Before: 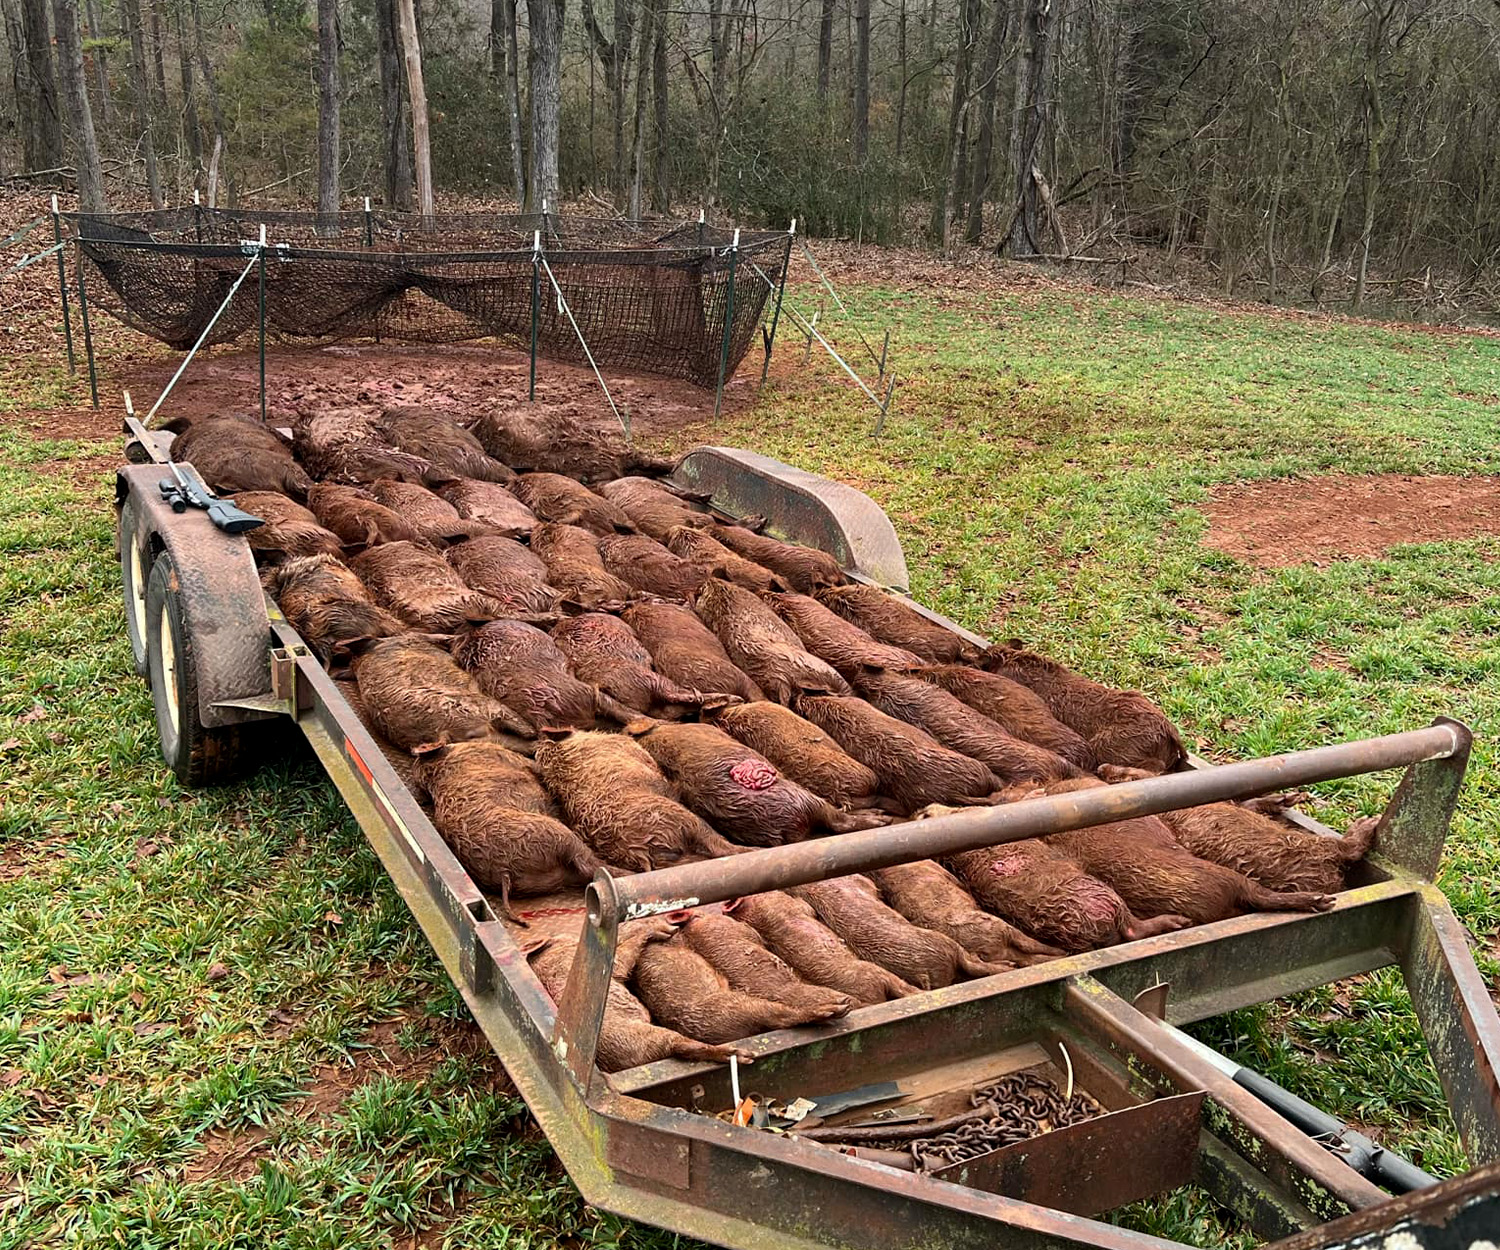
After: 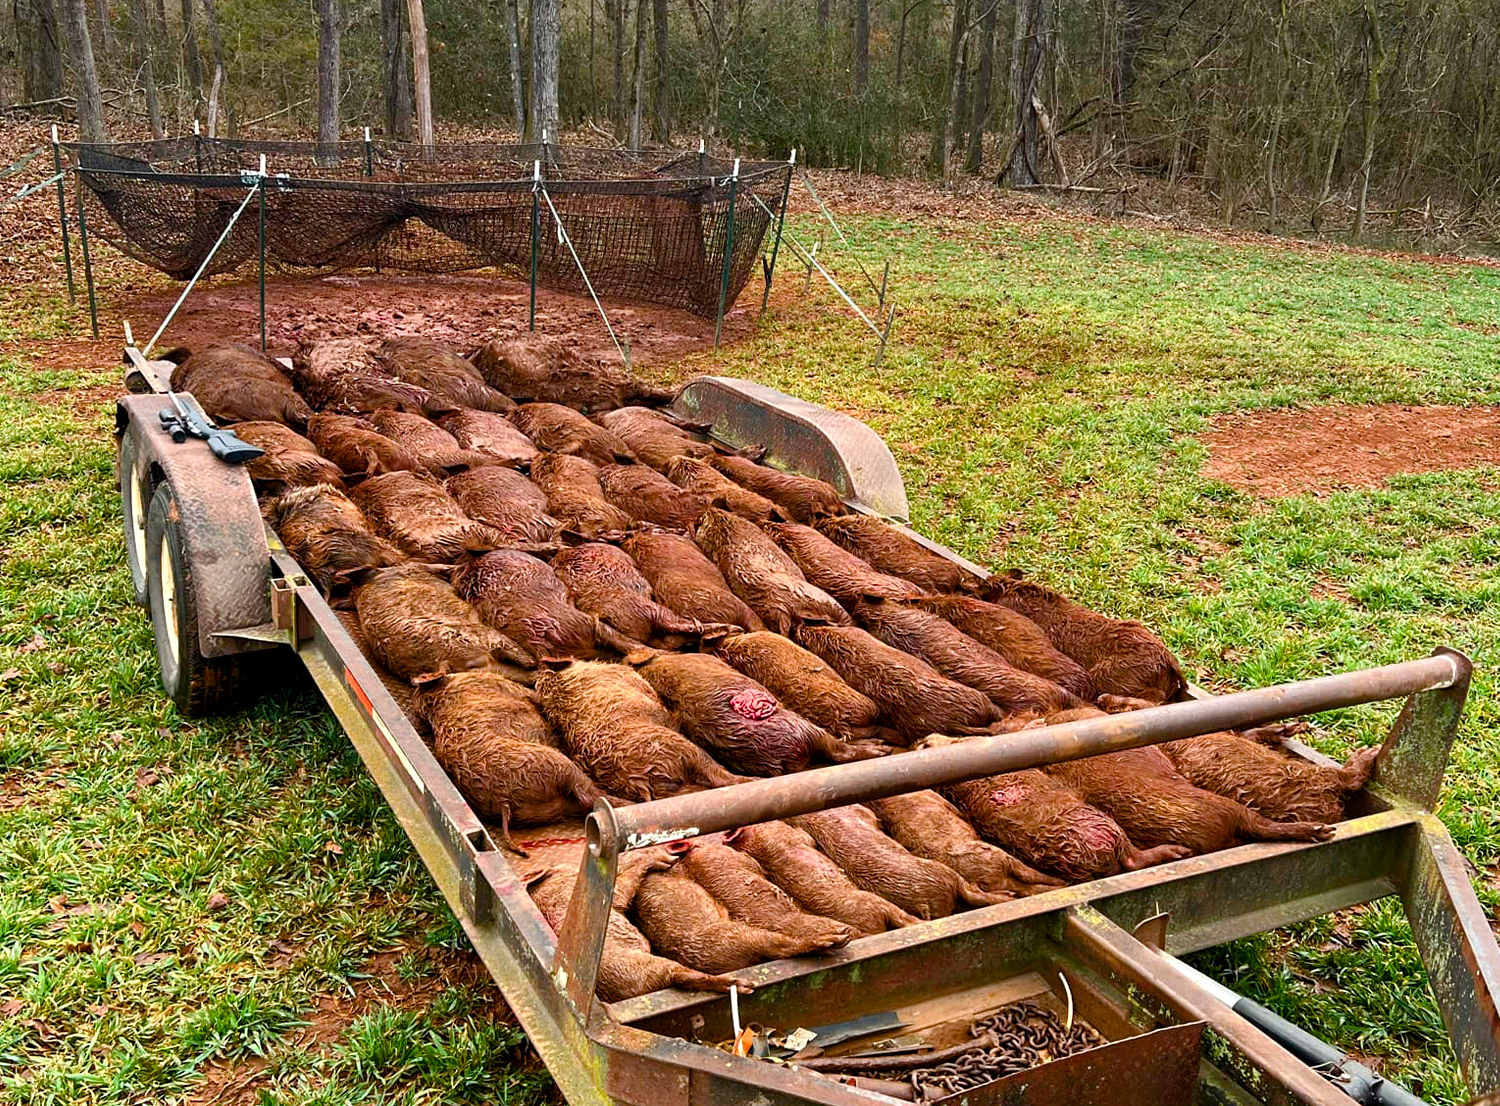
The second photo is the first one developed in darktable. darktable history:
color balance rgb: highlights gain › luminance 14.936%, perceptual saturation grading › global saturation 20%, perceptual saturation grading › highlights -24.973%, perceptual saturation grading › shadows 50.124%, global vibrance 20%
crop and rotate: top 5.607%, bottom 5.837%
